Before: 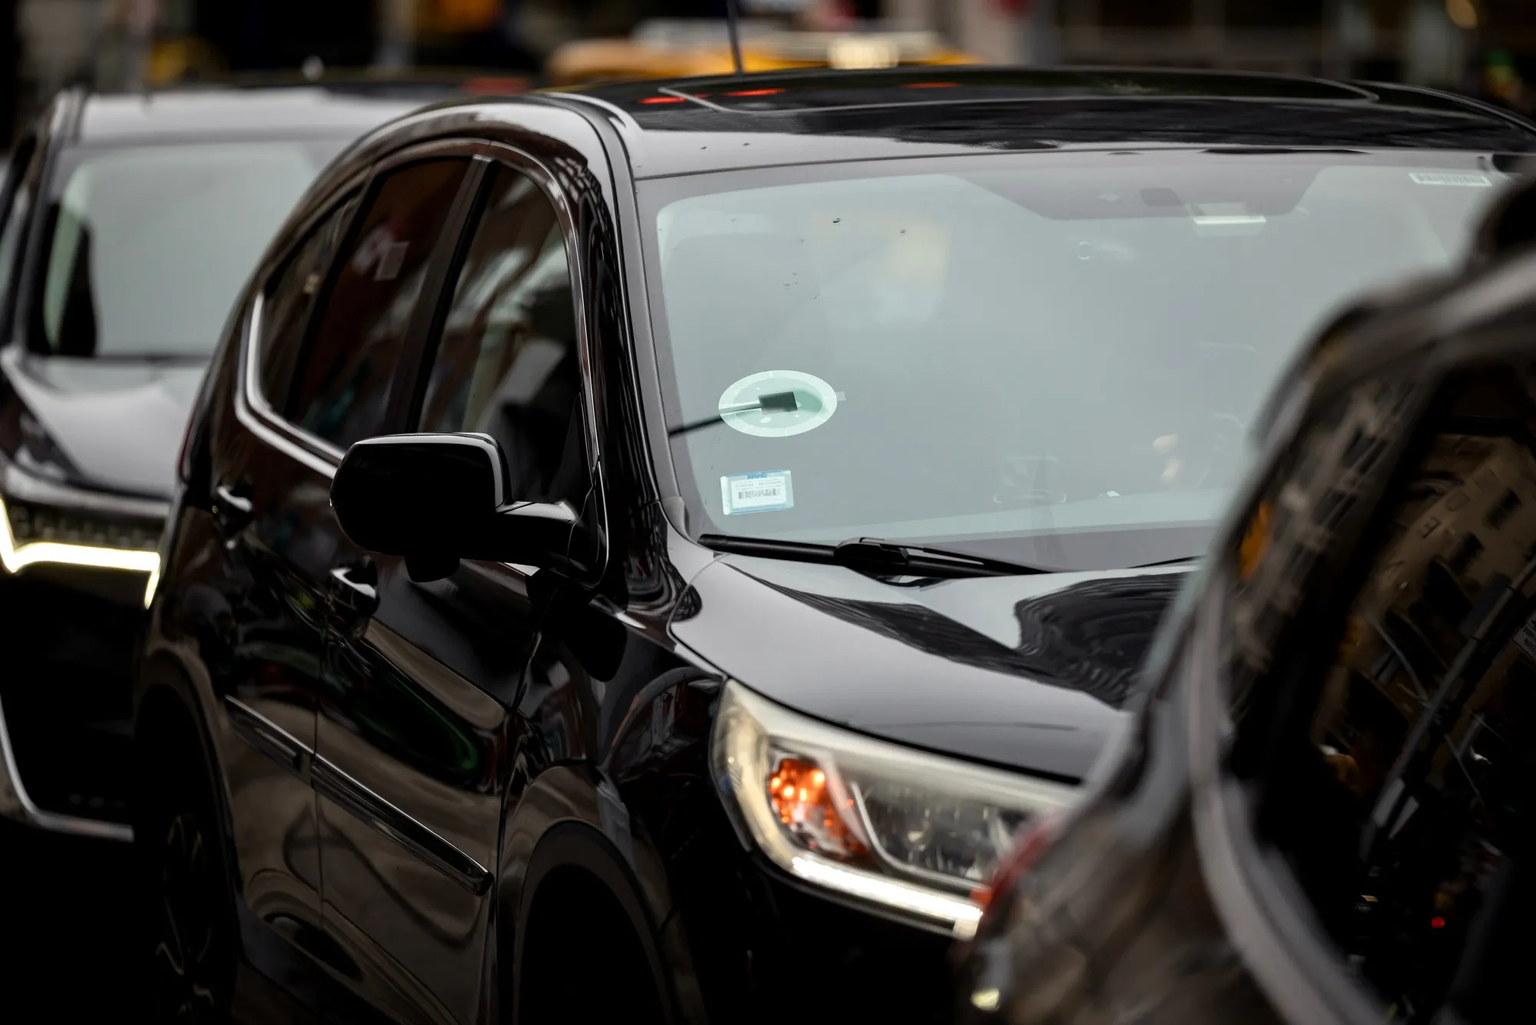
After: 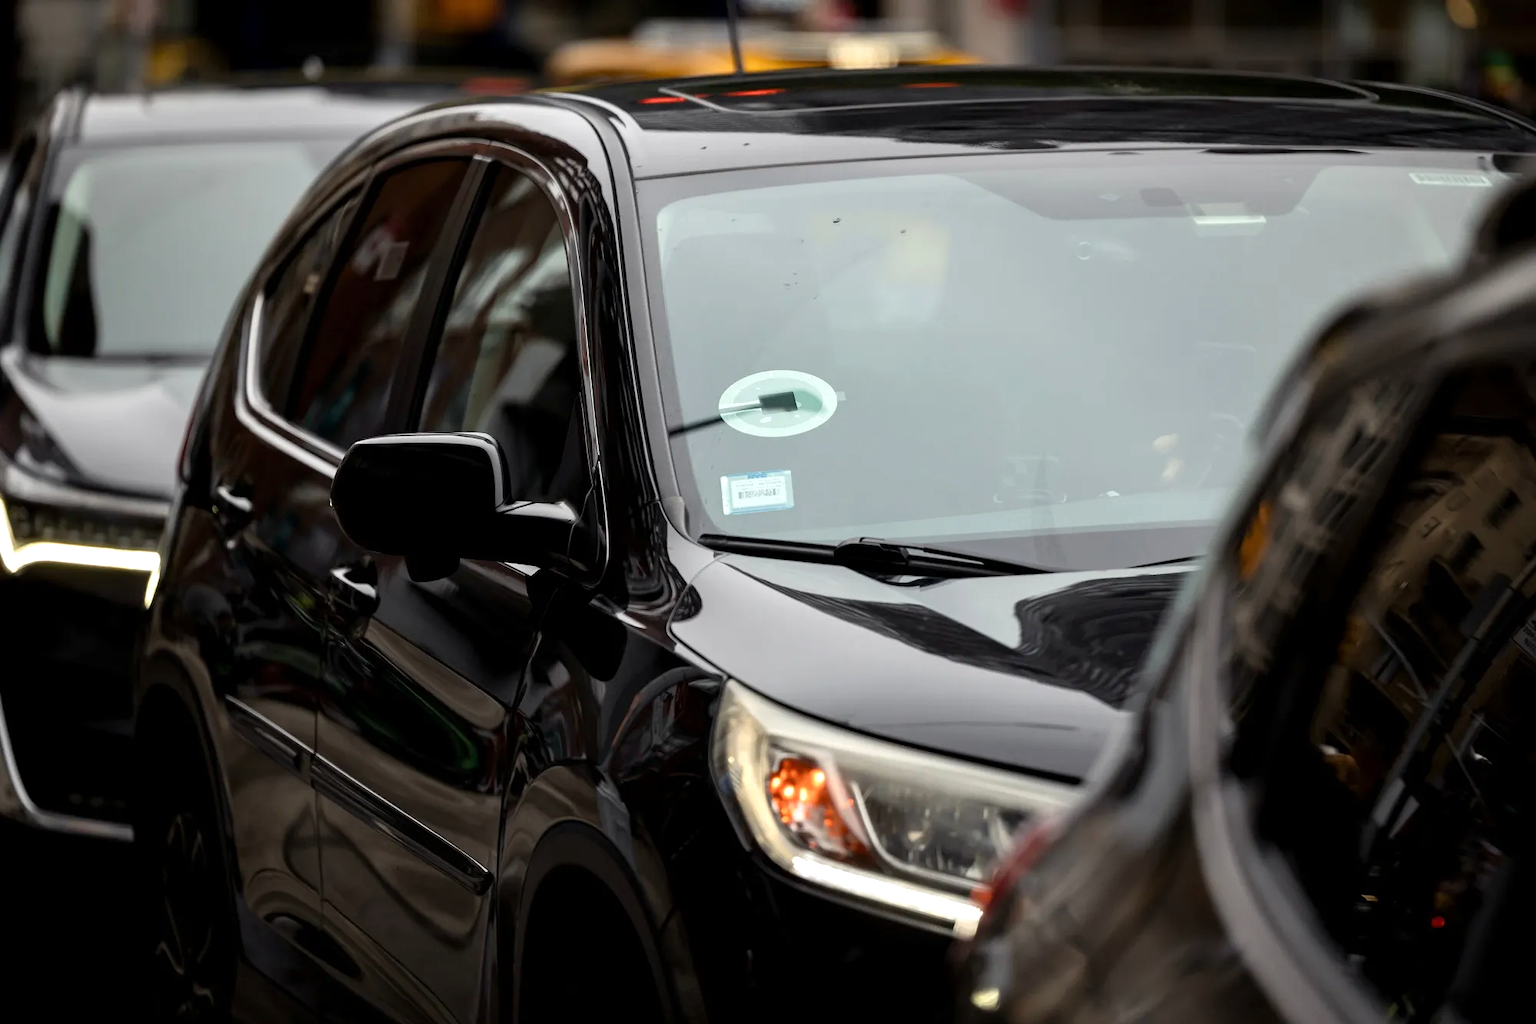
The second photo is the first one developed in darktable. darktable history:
exposure: exposure 0.212 EV, compensate highlight preservation false
